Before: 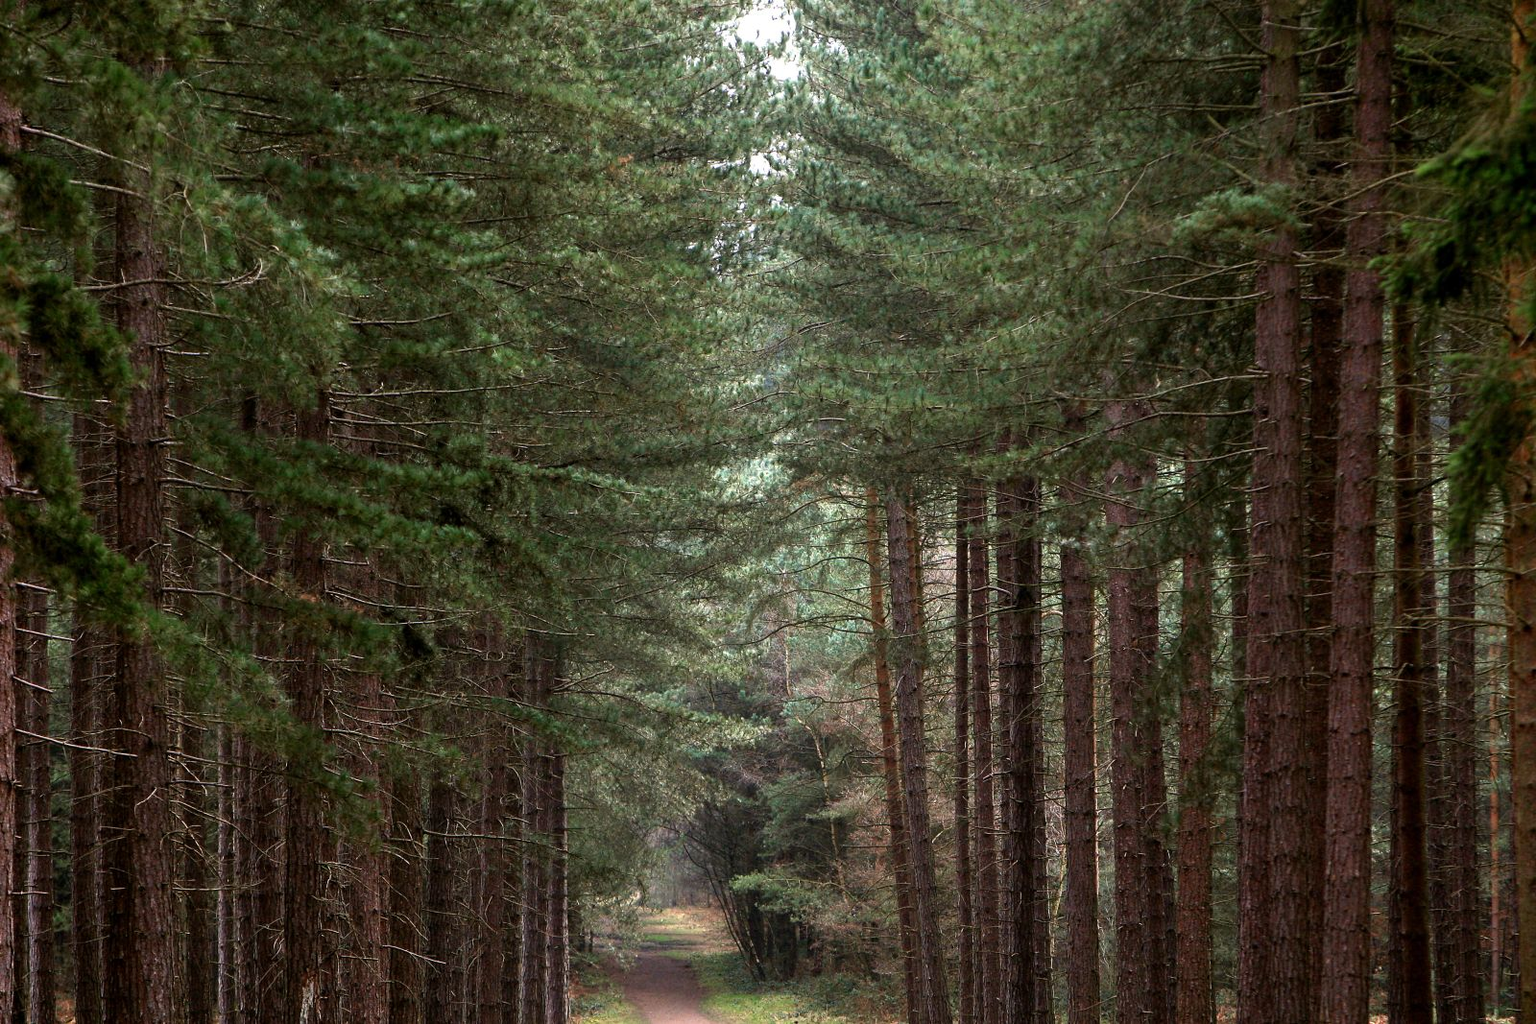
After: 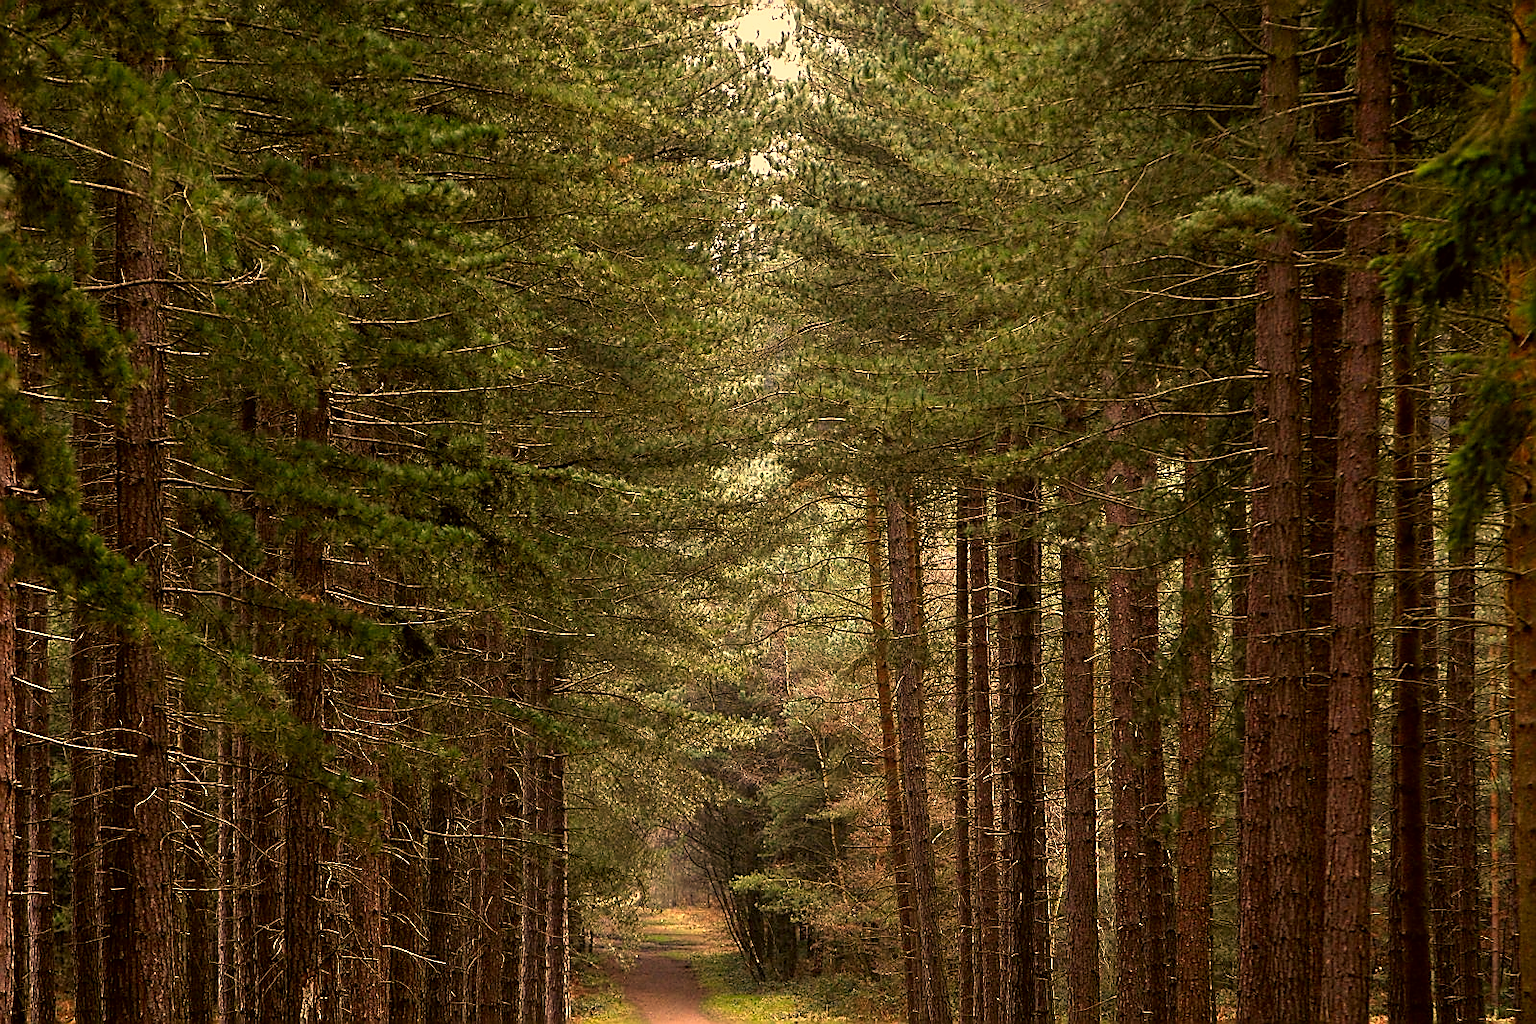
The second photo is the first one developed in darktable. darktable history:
color correction: highlights a* 18.01, highlights b* 35.37, shadows a* 1.76, shadows b* 6.67, saturation 1.01
sharpen: radius 1.414, amount 1.26, threshold 0.637
